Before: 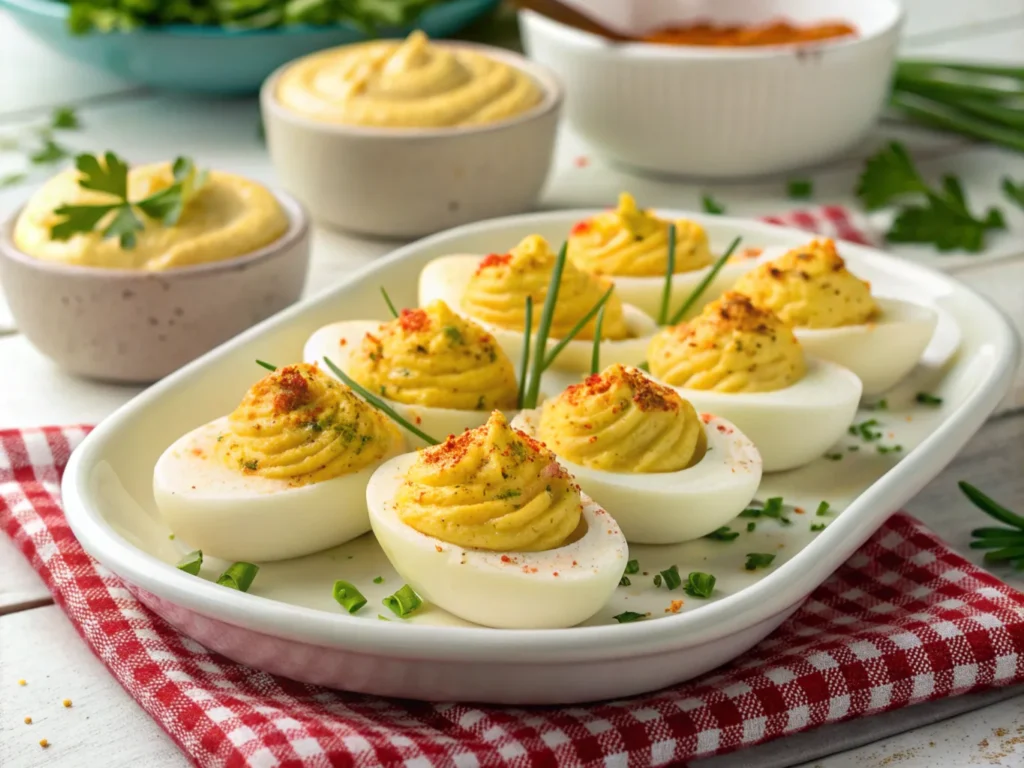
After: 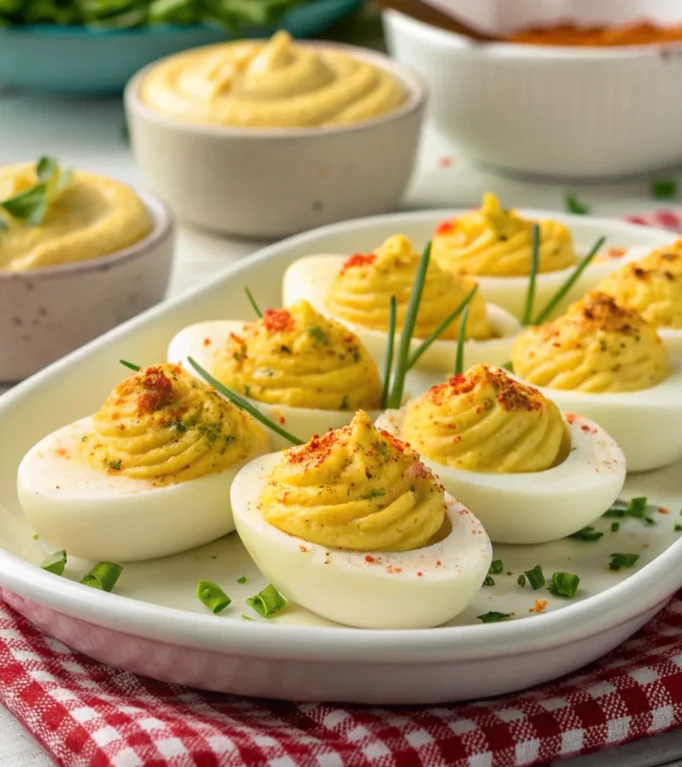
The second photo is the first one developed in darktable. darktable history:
crop and rotate: left 13.343%, right 19.997%
